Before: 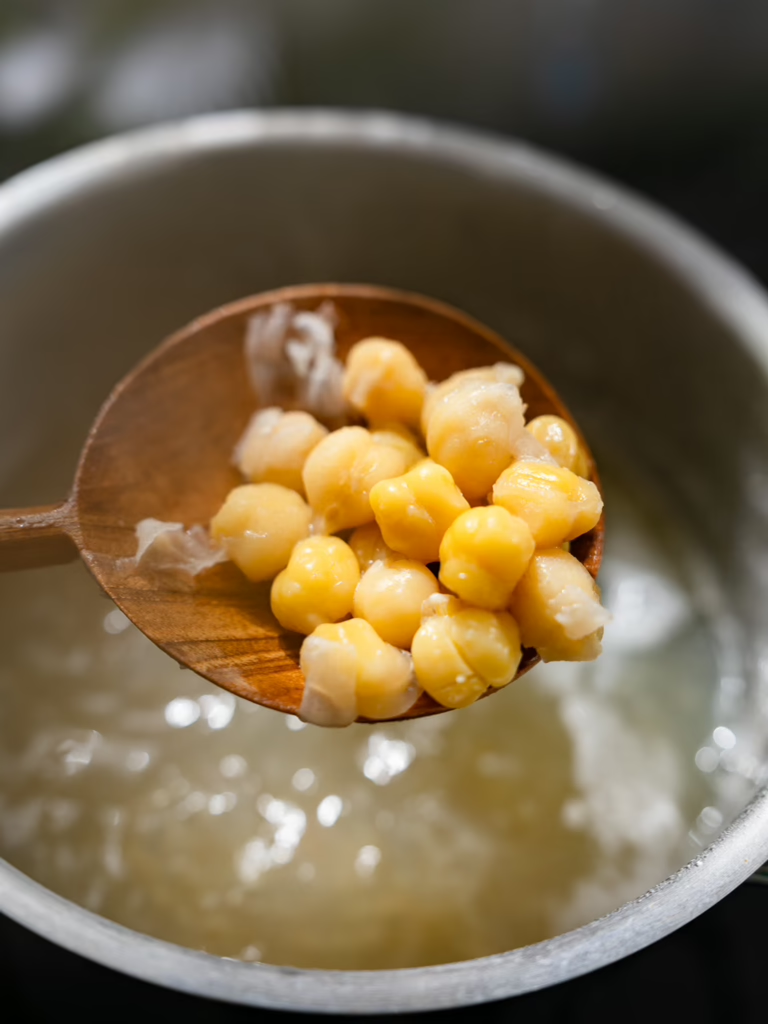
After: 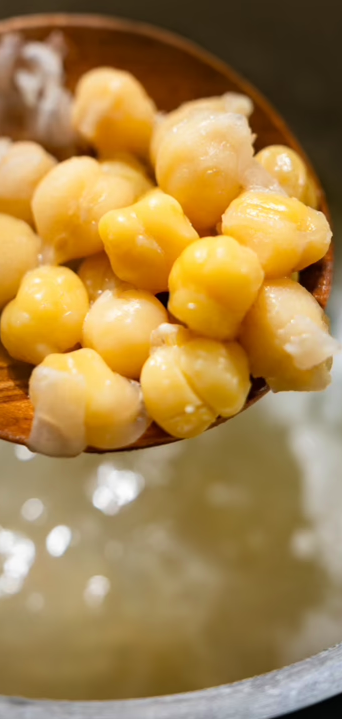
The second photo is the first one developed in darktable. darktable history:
crop: left 35.406%, top 26.369%, right 19.95%, bottom 3.346%
velvia: strength 15.43%
